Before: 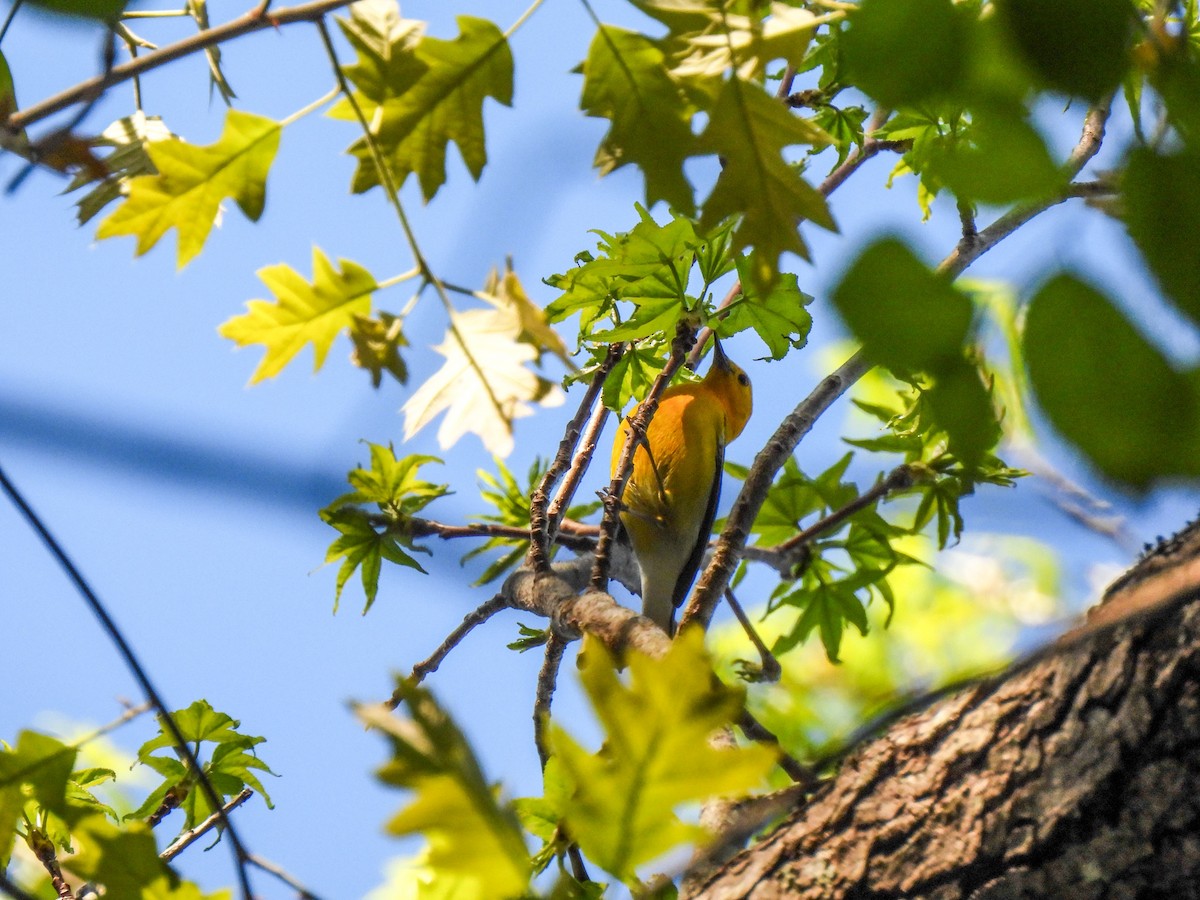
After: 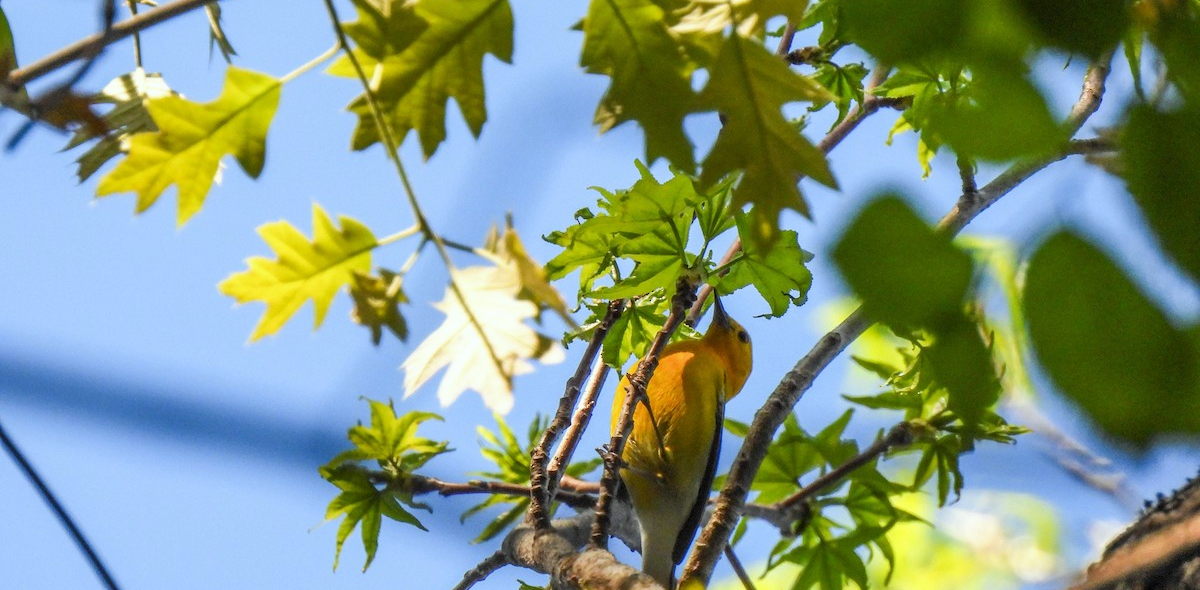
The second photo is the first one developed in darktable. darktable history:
crop and rotate: top 4.848%, bottom 29.503%
white balance: red 0.978, blue 0.999
